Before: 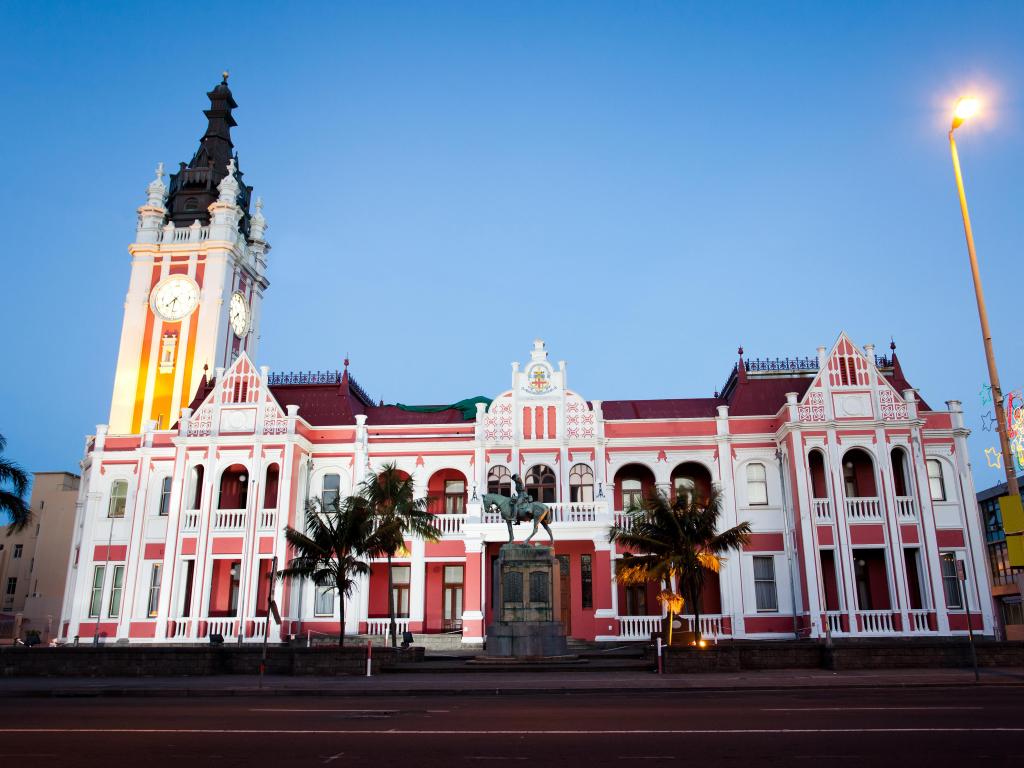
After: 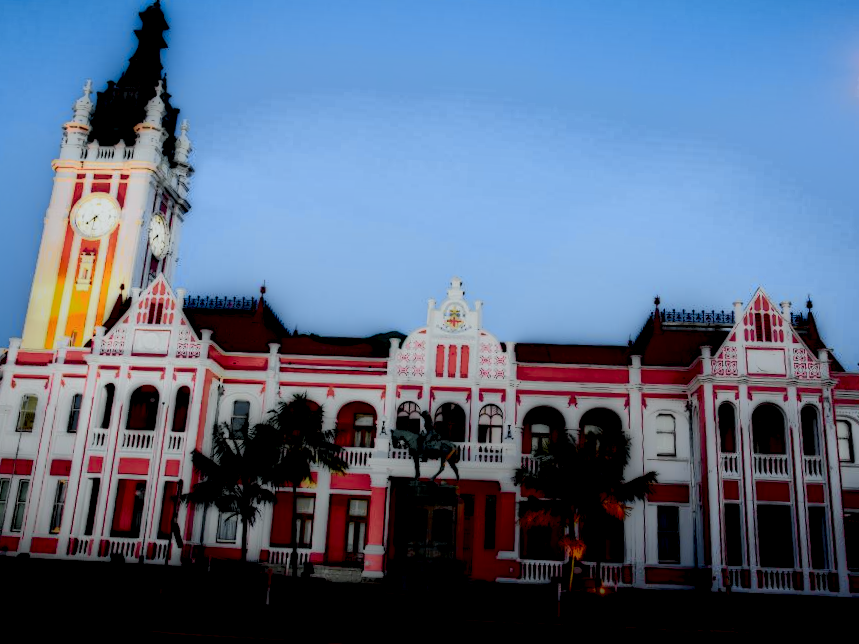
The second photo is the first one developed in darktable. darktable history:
crop and rotate: angle -3.27°, left 5.211%, top 5.211%, right 4.607%, bottom 4.607%
local contrast: highlights 0%, shadows 198%, detail 164%, midtone range 0.001
tone curve: curves: ch0 [(0, 0) (0.105, 0.068) (0.195, 0.162) (0.283, 0.283) (0.384, 0.404) (0.485, 0.531) (0.638, 0.681) (0.795, 0.879) (1, 0.977)]; ch1 [(0, 0) (0.161, 0.092) (0.35, 0.33) (0.379, 0.401) (0.456, 0.469) (0.504, 0.498) (0.53, 0.532) (0.58, 0.619) (0.635, 0.671) (1, 1)]; ch2 [(0, 0) (0.371, 0.362) (0.437, 0.437) (0.483, 0.484) (0.53, 0.515) (0.56, 0.58) (0.622, 0.606) (1, 1)], color space Lab, independent channels, preserve colors none
